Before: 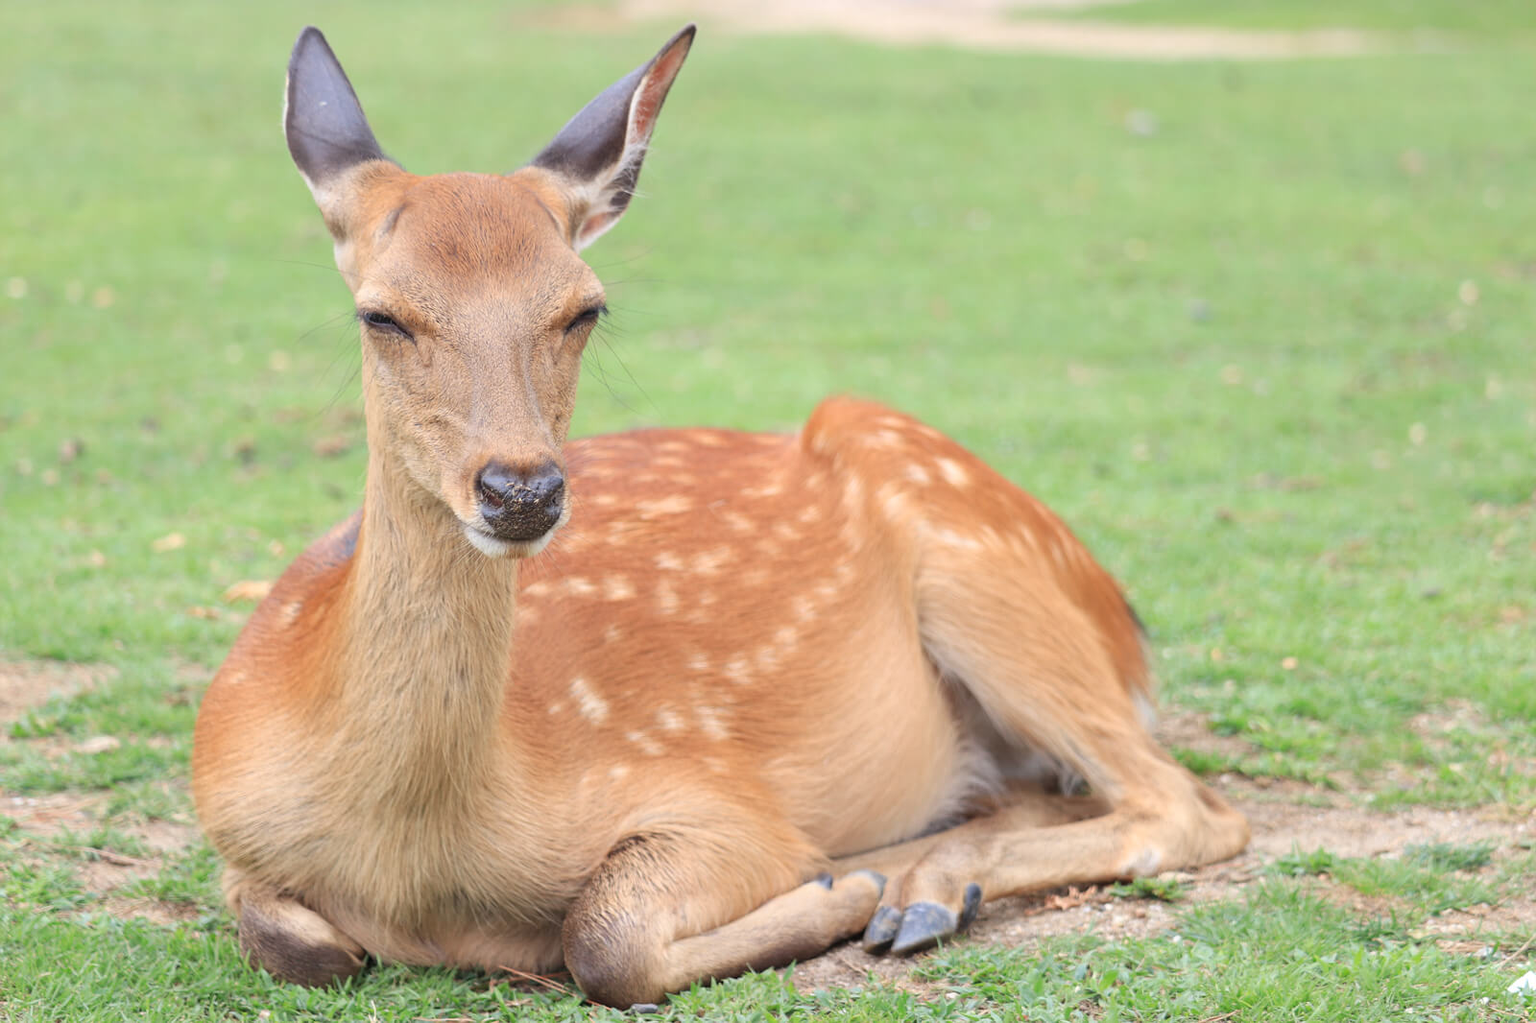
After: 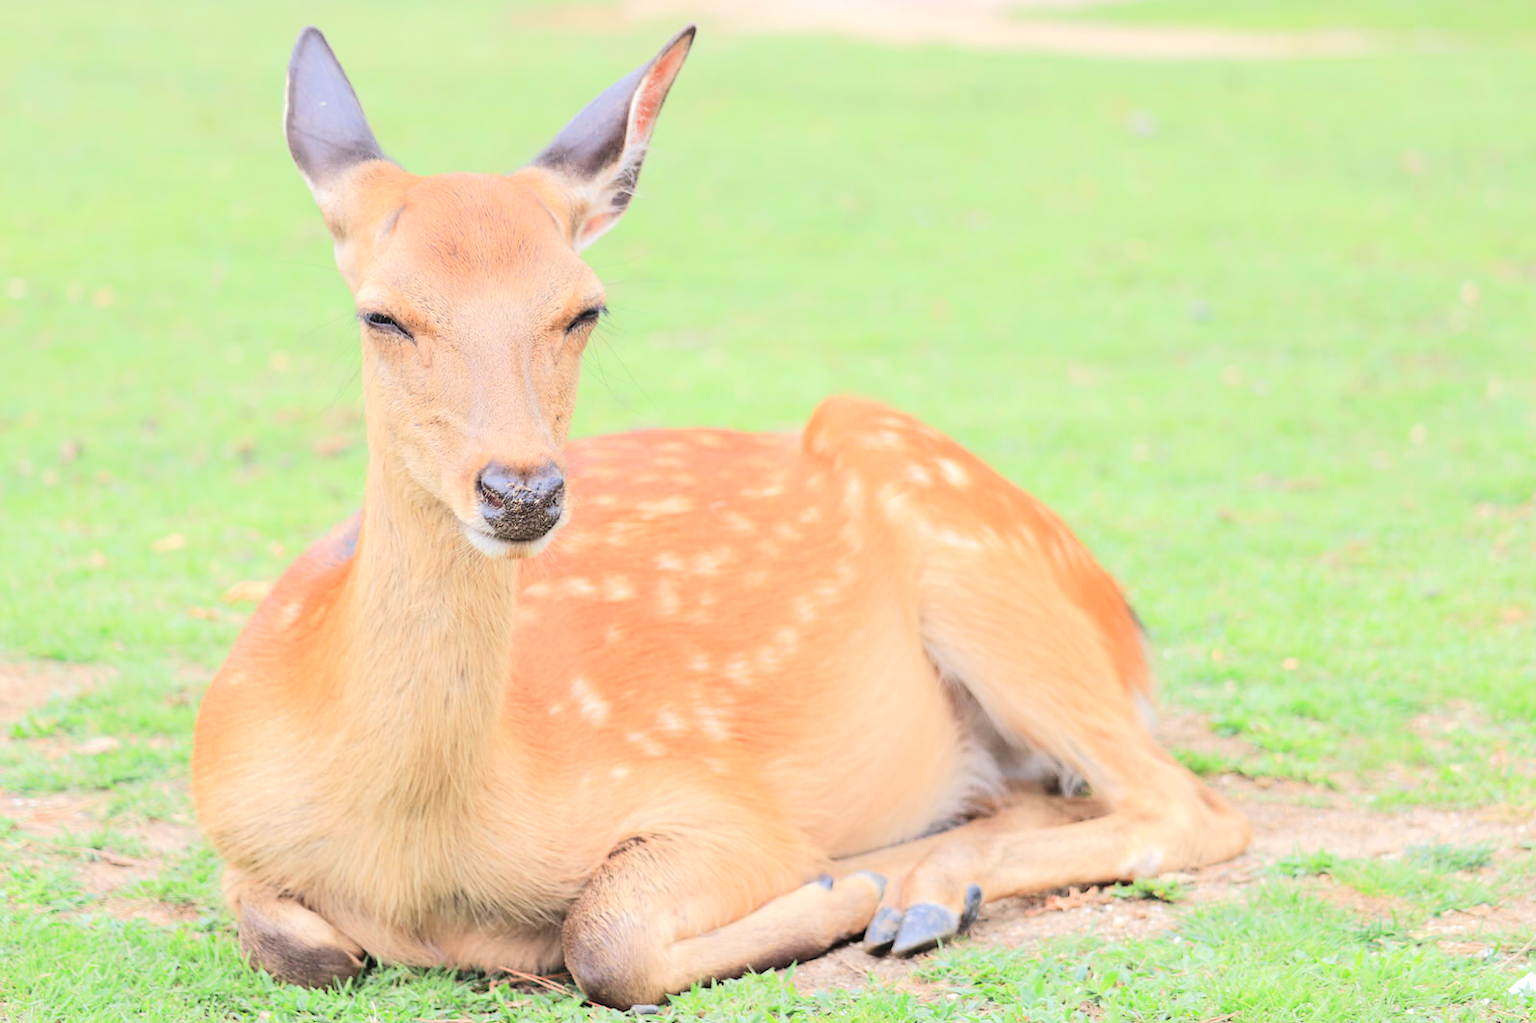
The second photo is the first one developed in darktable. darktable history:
tone equalizer: -7 EV 0.162 EV, -6 EV 0.572 EV, -5 EV 1.15 EV, -4 EV 1.31 EV, -3 EV 1.17 EV, -2 EV 0.6 EV, -1 EV 0.163 EV, edges refinement/feathering 500, mask exposure compensation -1.57 EV, preserve details no
crop: left 0.027%
